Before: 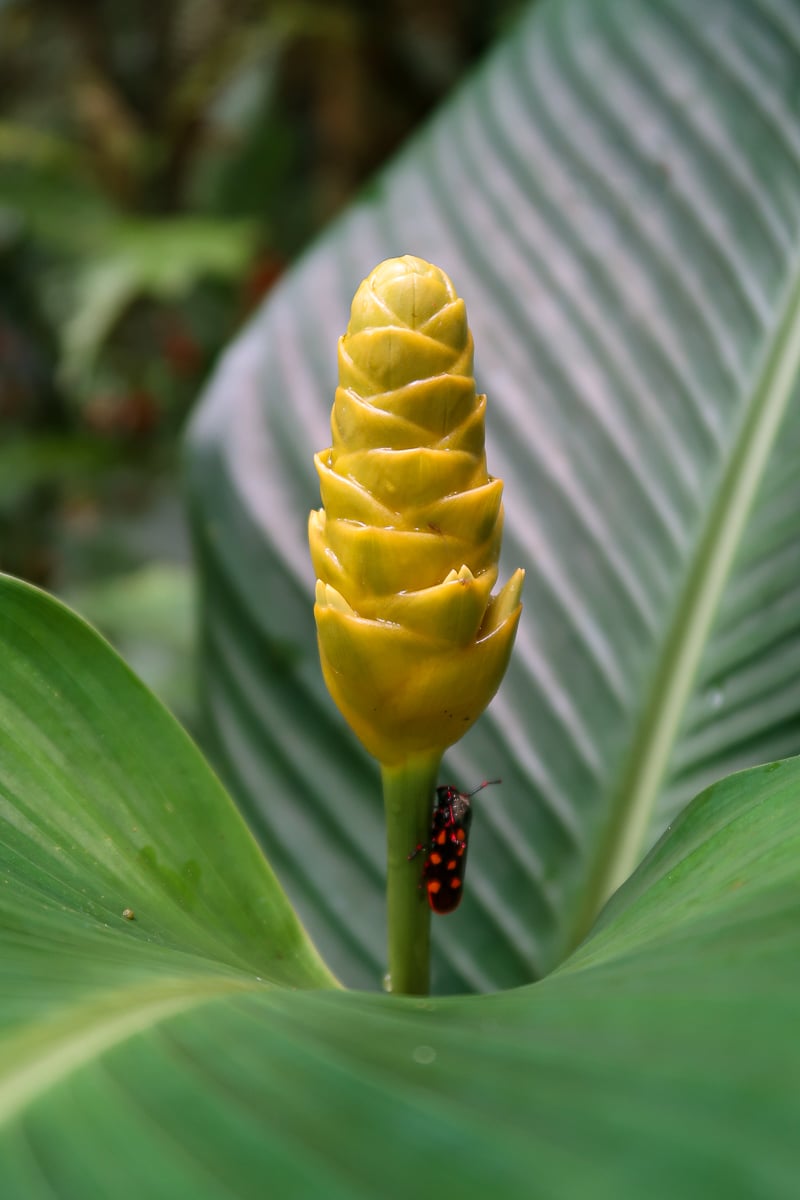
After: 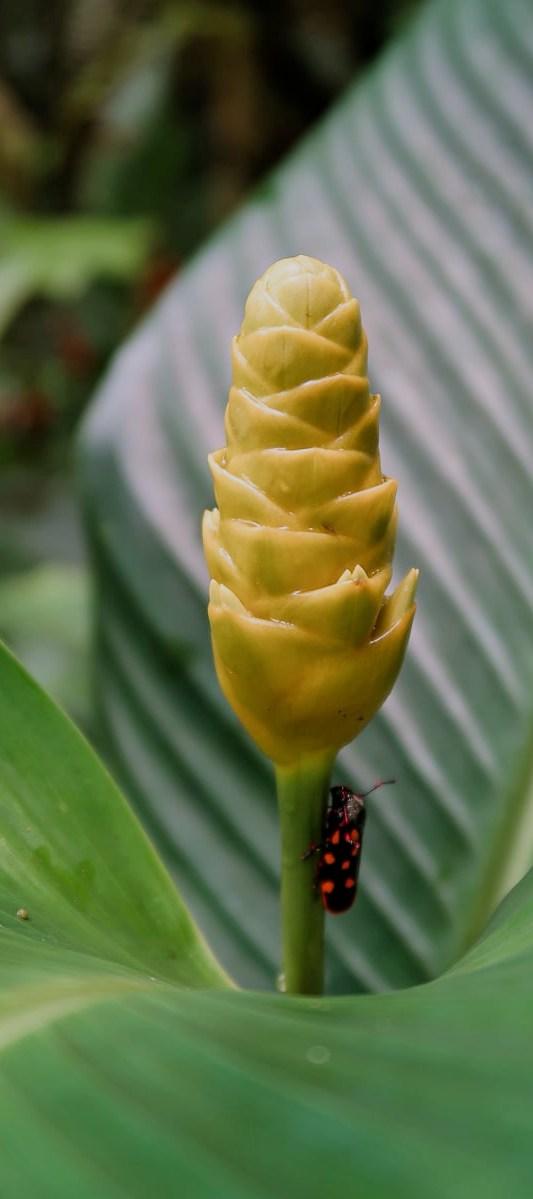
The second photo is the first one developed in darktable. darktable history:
filmic rgb: middle gray luminance 18.42%, black relative exposure -11.25 EV, white relative exposure 3.75 EV, threshold 6 EV, target black luminance 0%, hardness 5.87, latitude 57.4%, contrast 0.963, shadows ↔ highlights balance 49.98%, add noise in highlights 0, preserve chrominance luminance Y, color science v3 (2019), use custom middle-gray values true, iterations of high-quality reconstruction 0, contrast in highlights soft, enable highlight reconstruction true
crop and rotate: left 13.409%, right 19.924%
